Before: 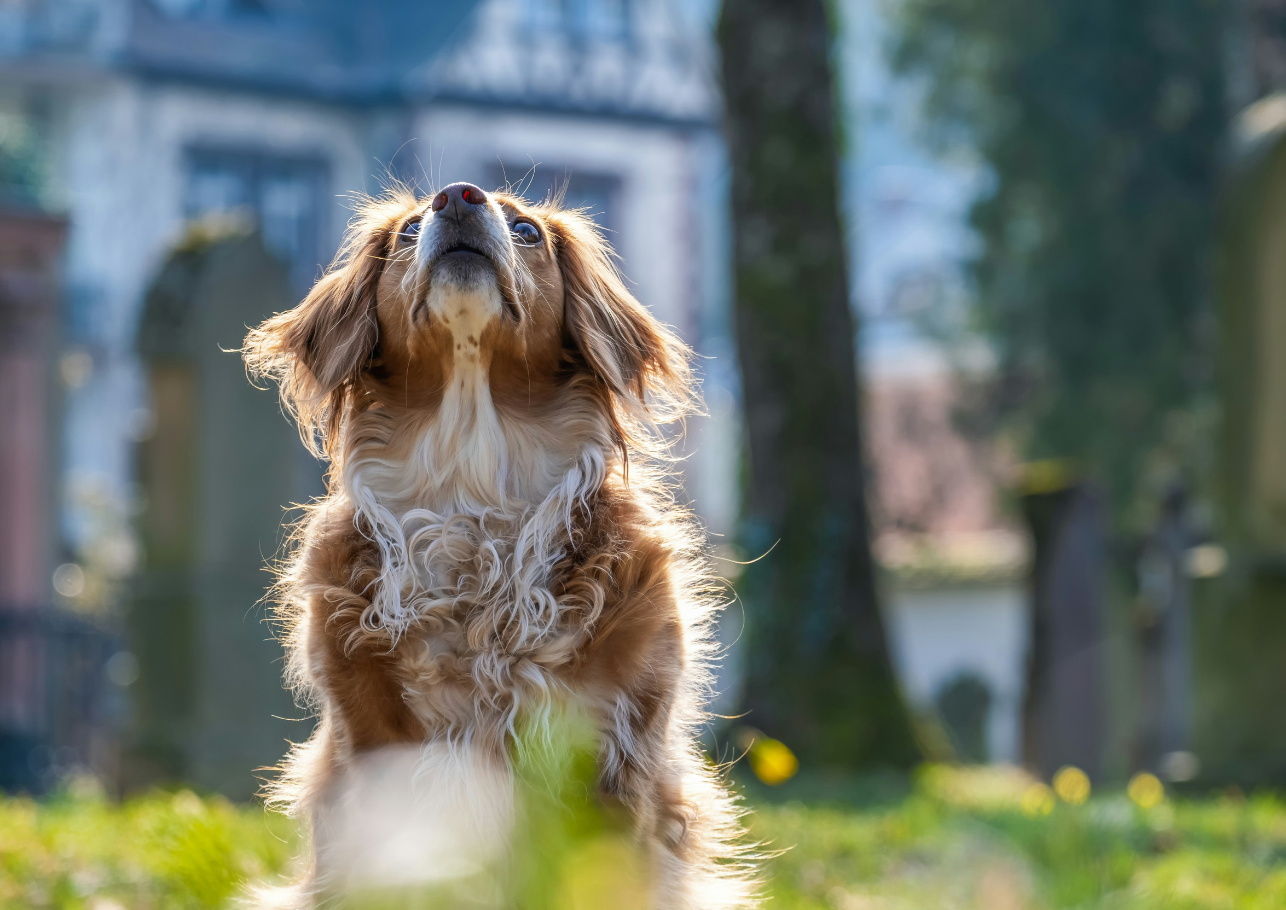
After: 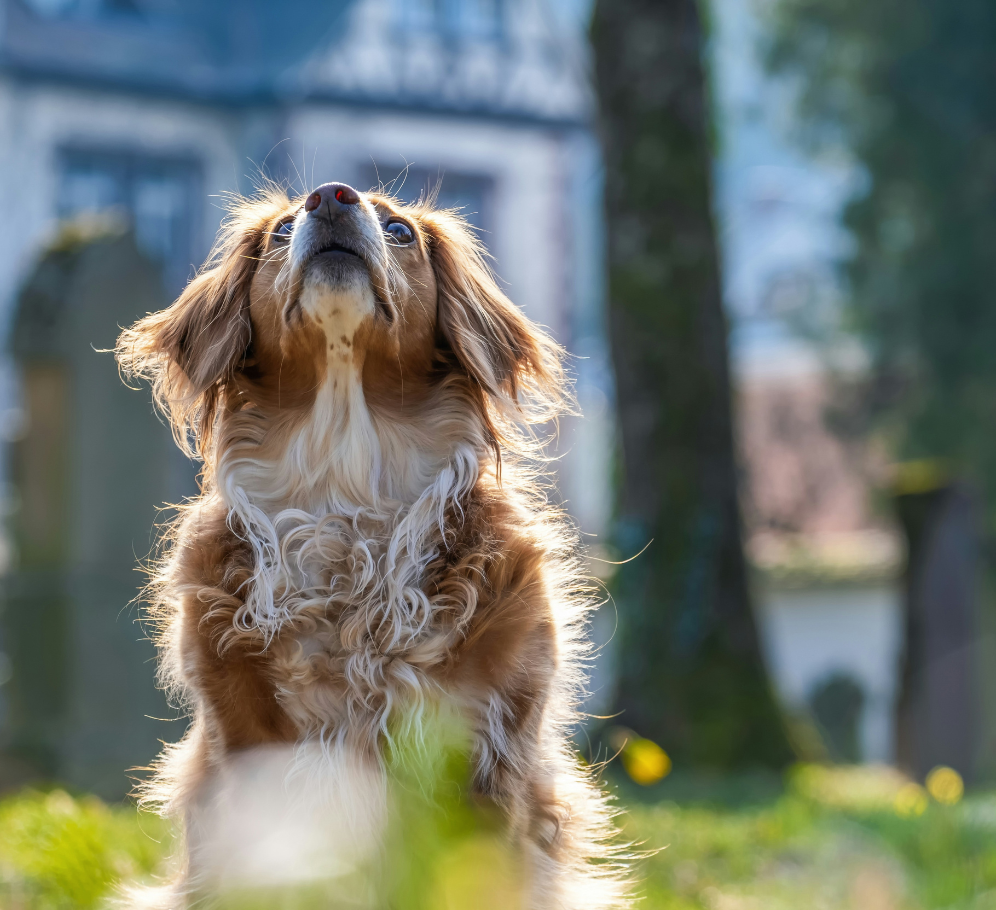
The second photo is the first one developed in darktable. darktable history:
color balance rgb: linear chroma grading › global chroma -0.67%, saturation formula JzAzBz (2021)
crop: left 9.88%, right 12.664%
